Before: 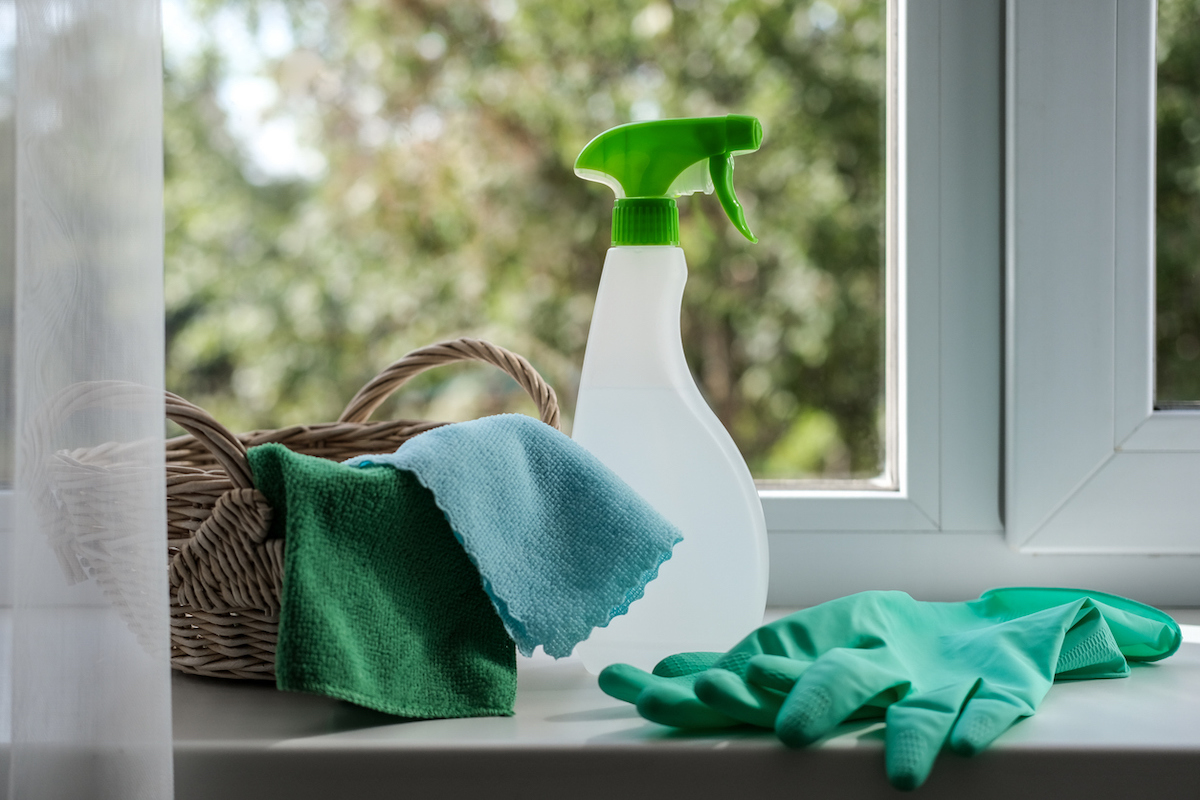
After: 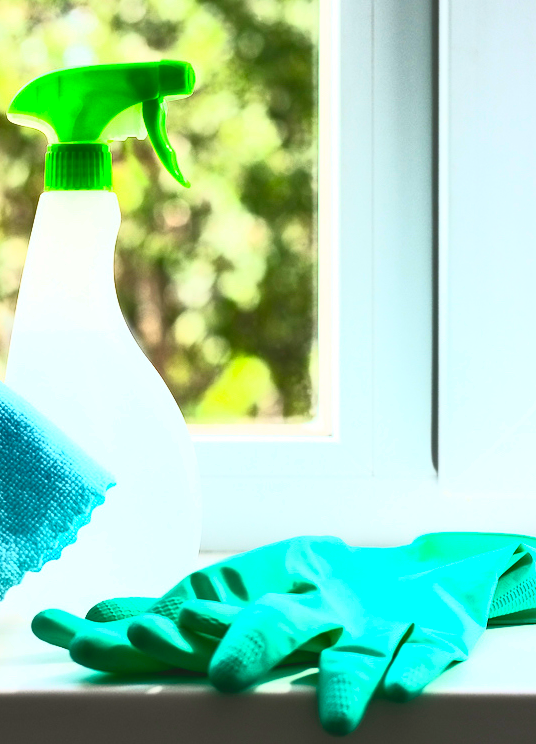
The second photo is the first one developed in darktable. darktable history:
contrast brightness saturation: contrast 0.991, brightness 0.998, saturation 0.985
crop: left 47.273%, top 6.884%, right 7.981%
